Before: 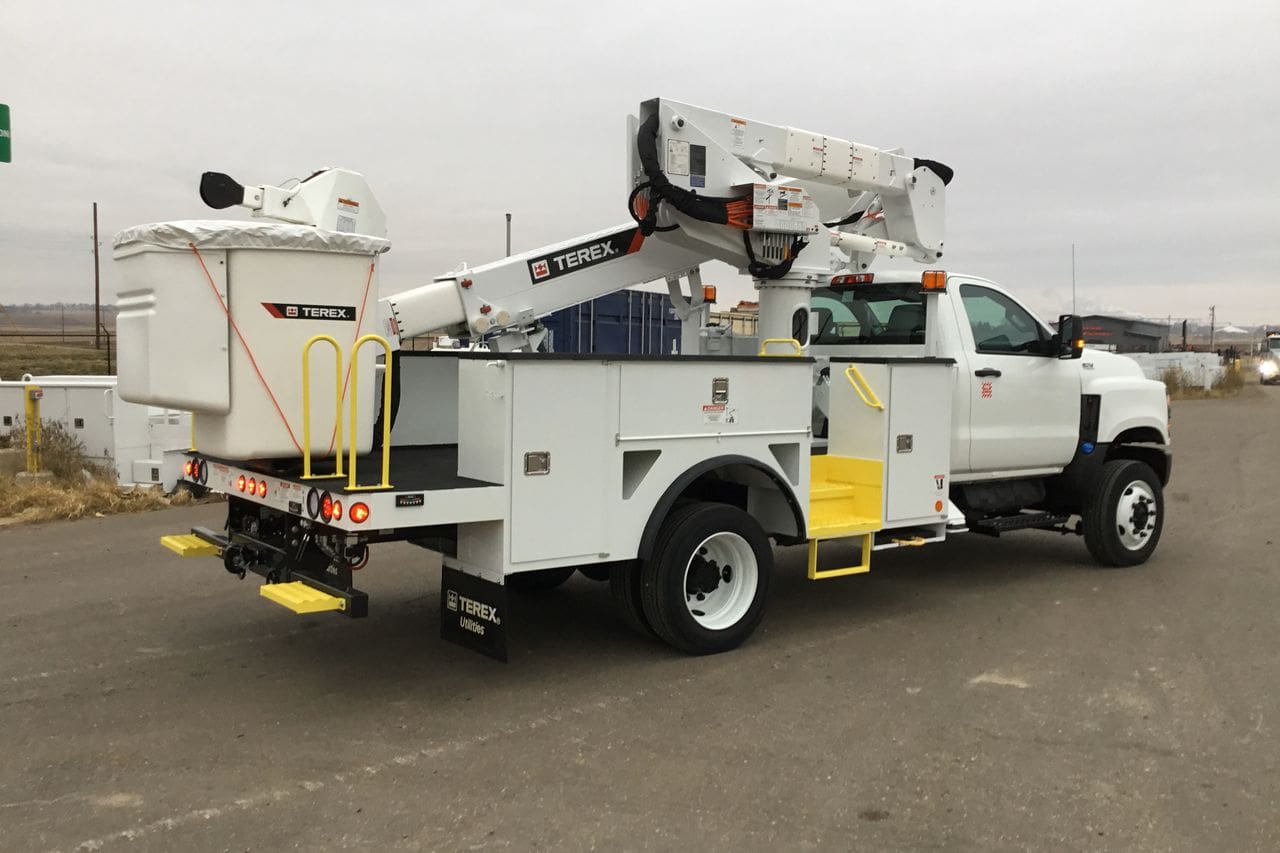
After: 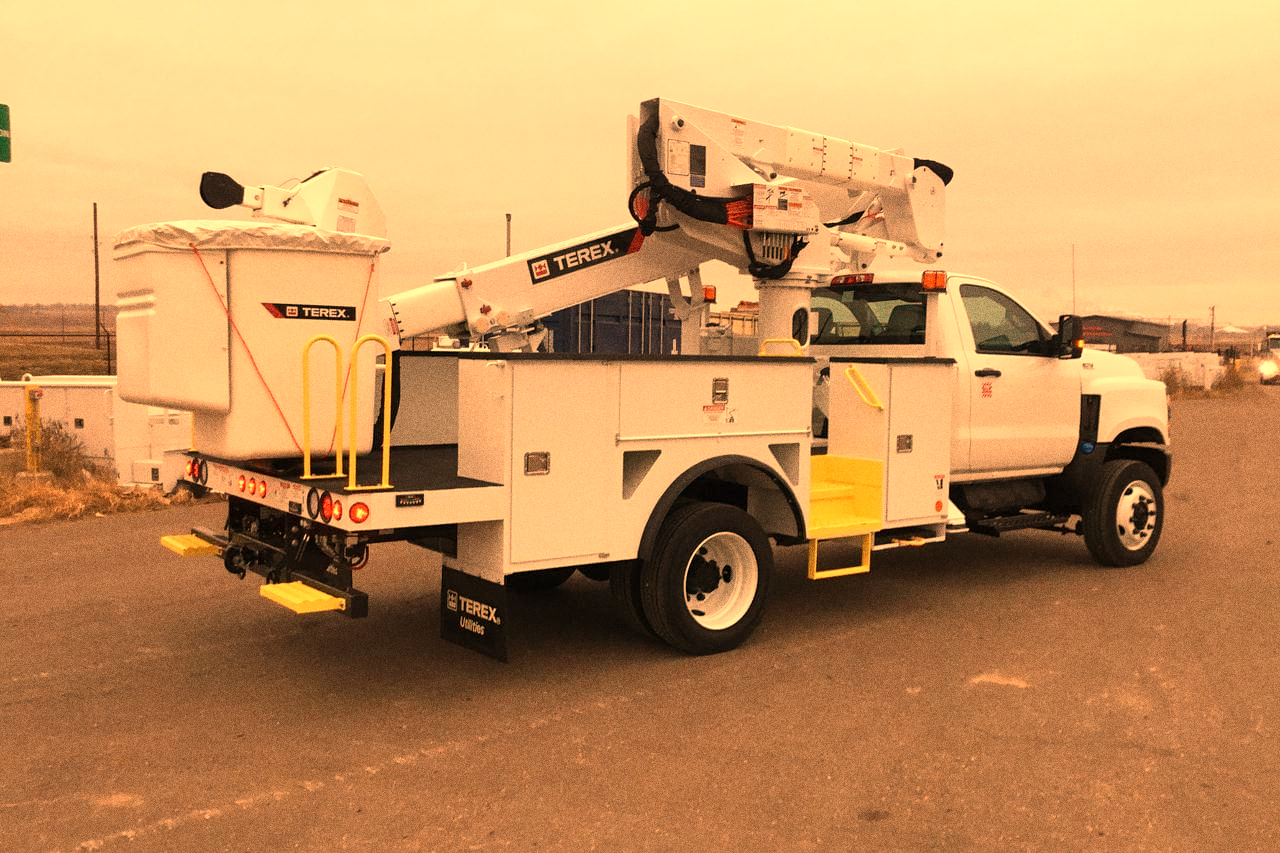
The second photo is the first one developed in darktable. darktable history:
grain: coarseness 0.09 ISO, strength 40%
white balance: red 1.467, blue 0.684
